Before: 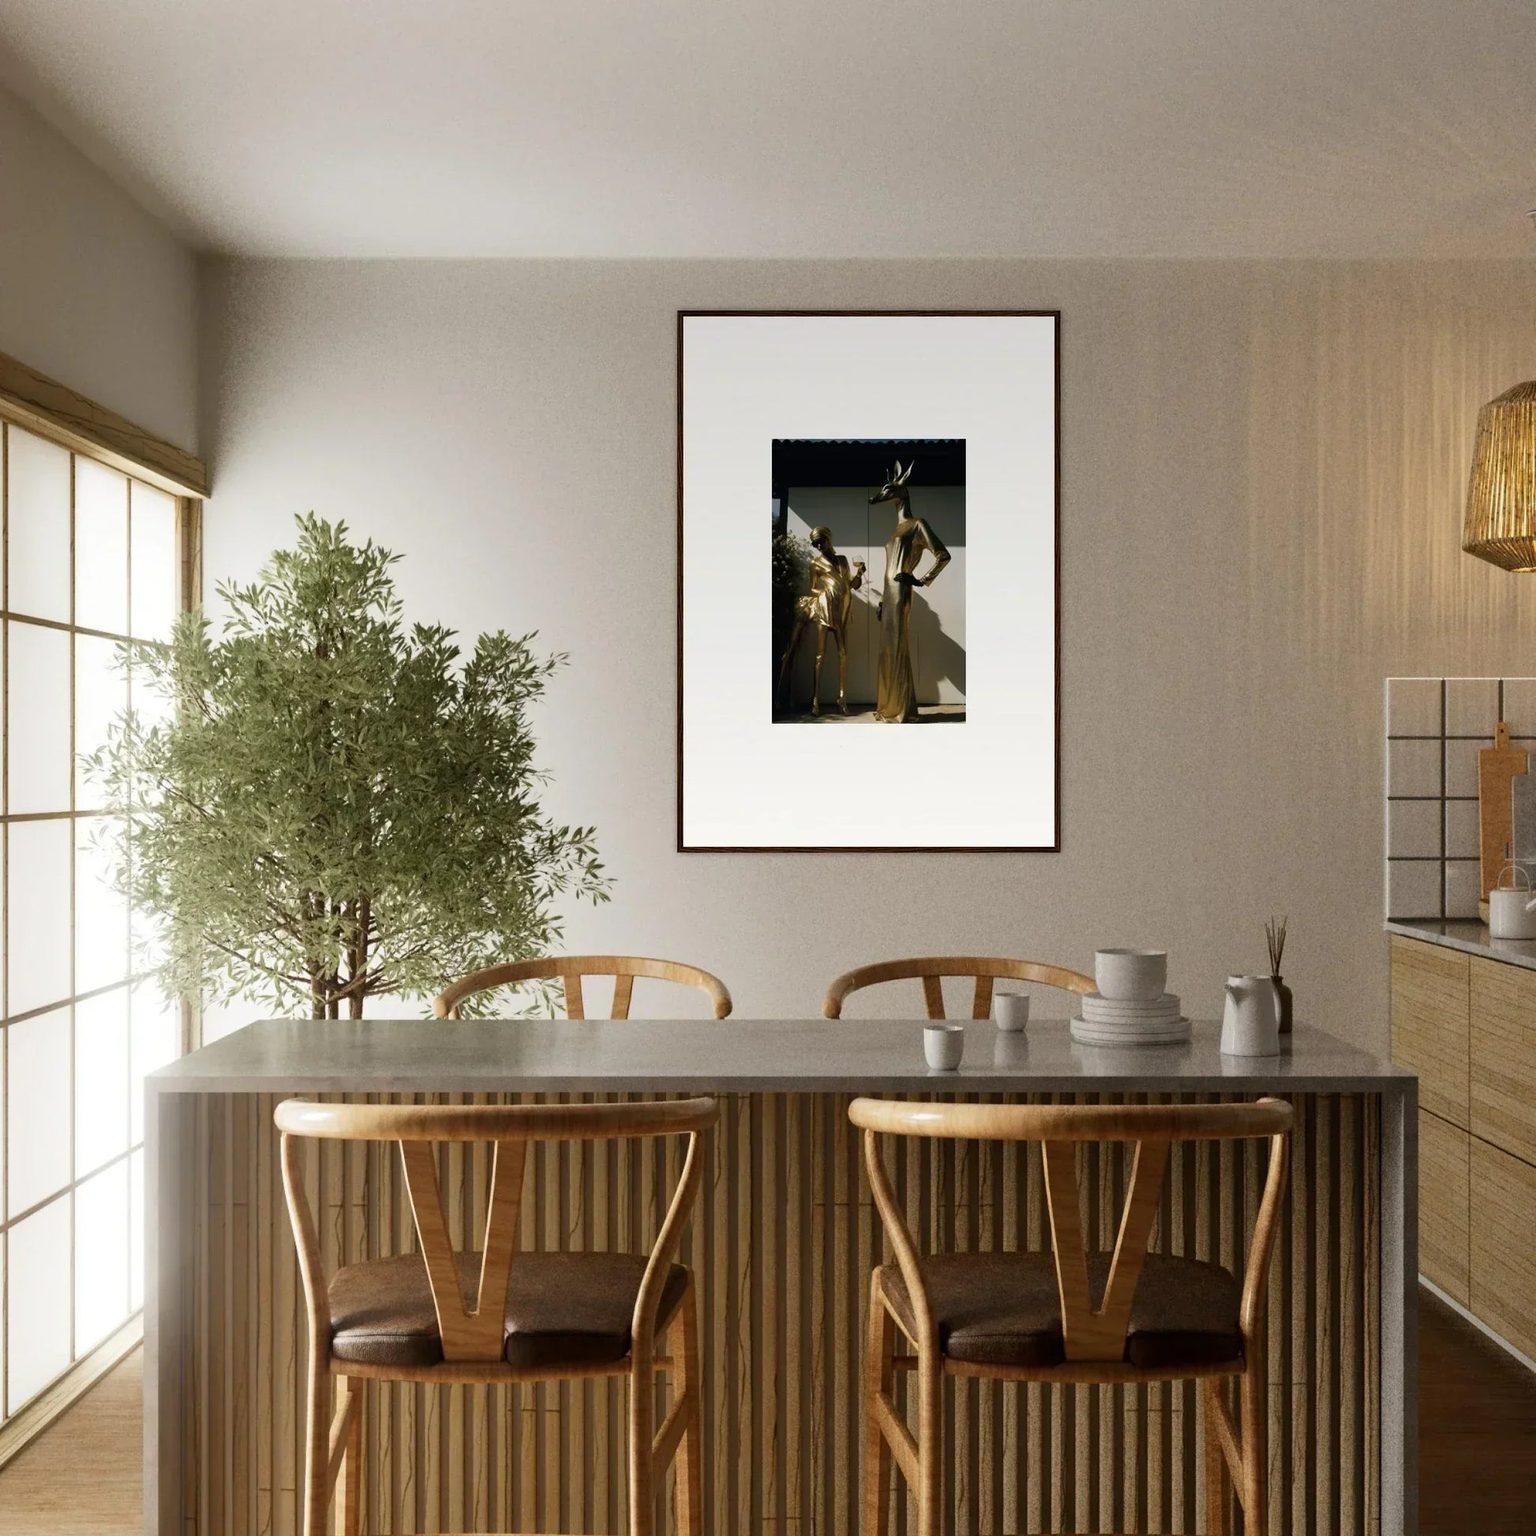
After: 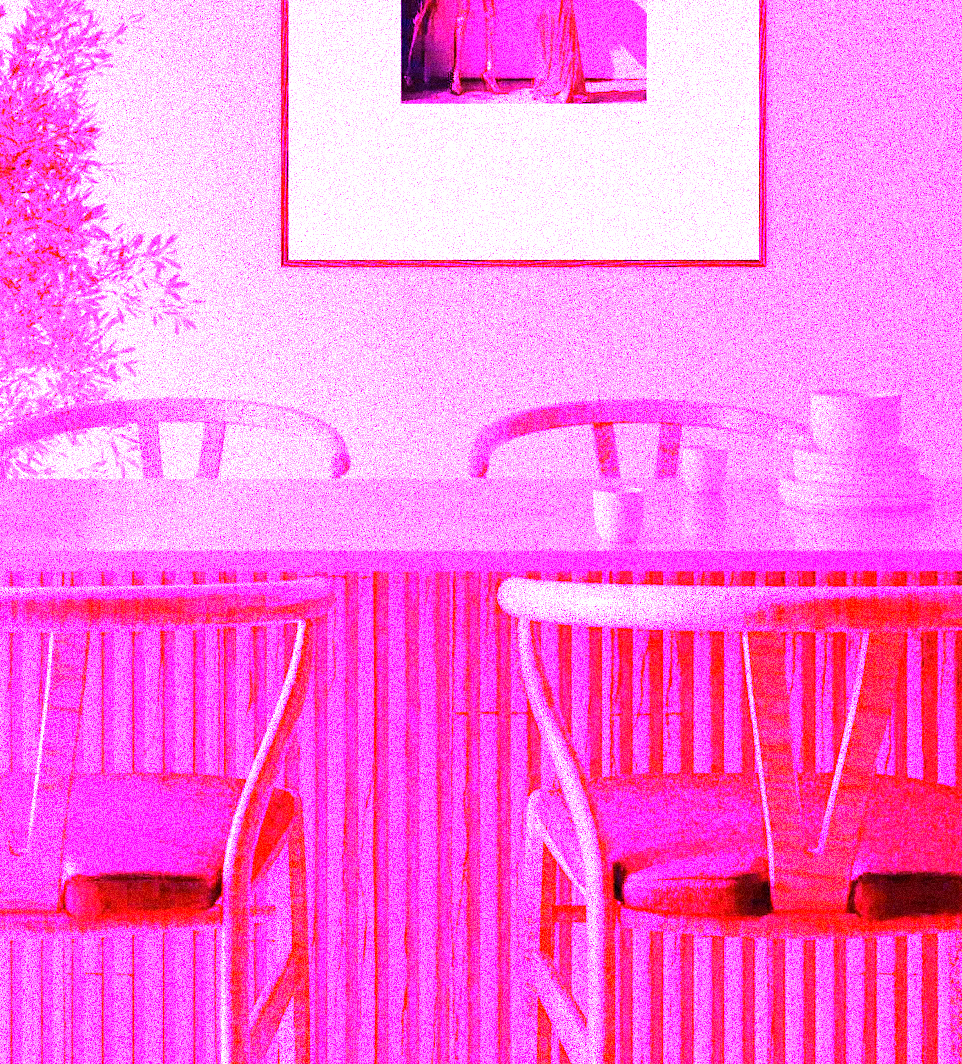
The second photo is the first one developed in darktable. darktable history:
white balance: red 8, blue 8
grain: coarseness 9.38 ISO, strength 34.99%, mid-tones bias 0%
tone equalizer: -8 EV -0.417 EV, -7 EV -0.389 EV, -6 EV -0.333 EV, -5 EV -0.222 EV, -3 EV 0.222 EV, -2 EV 0.333 EV, -1 EV 0.389 EV, +0 EV 0.417 EV, edges refinement/feathering 500, mask exposure compensation -1.57 EV, preserve details no
crop: left 29.672%, top 41.786%, right 20.851%, bottom 3.487%
